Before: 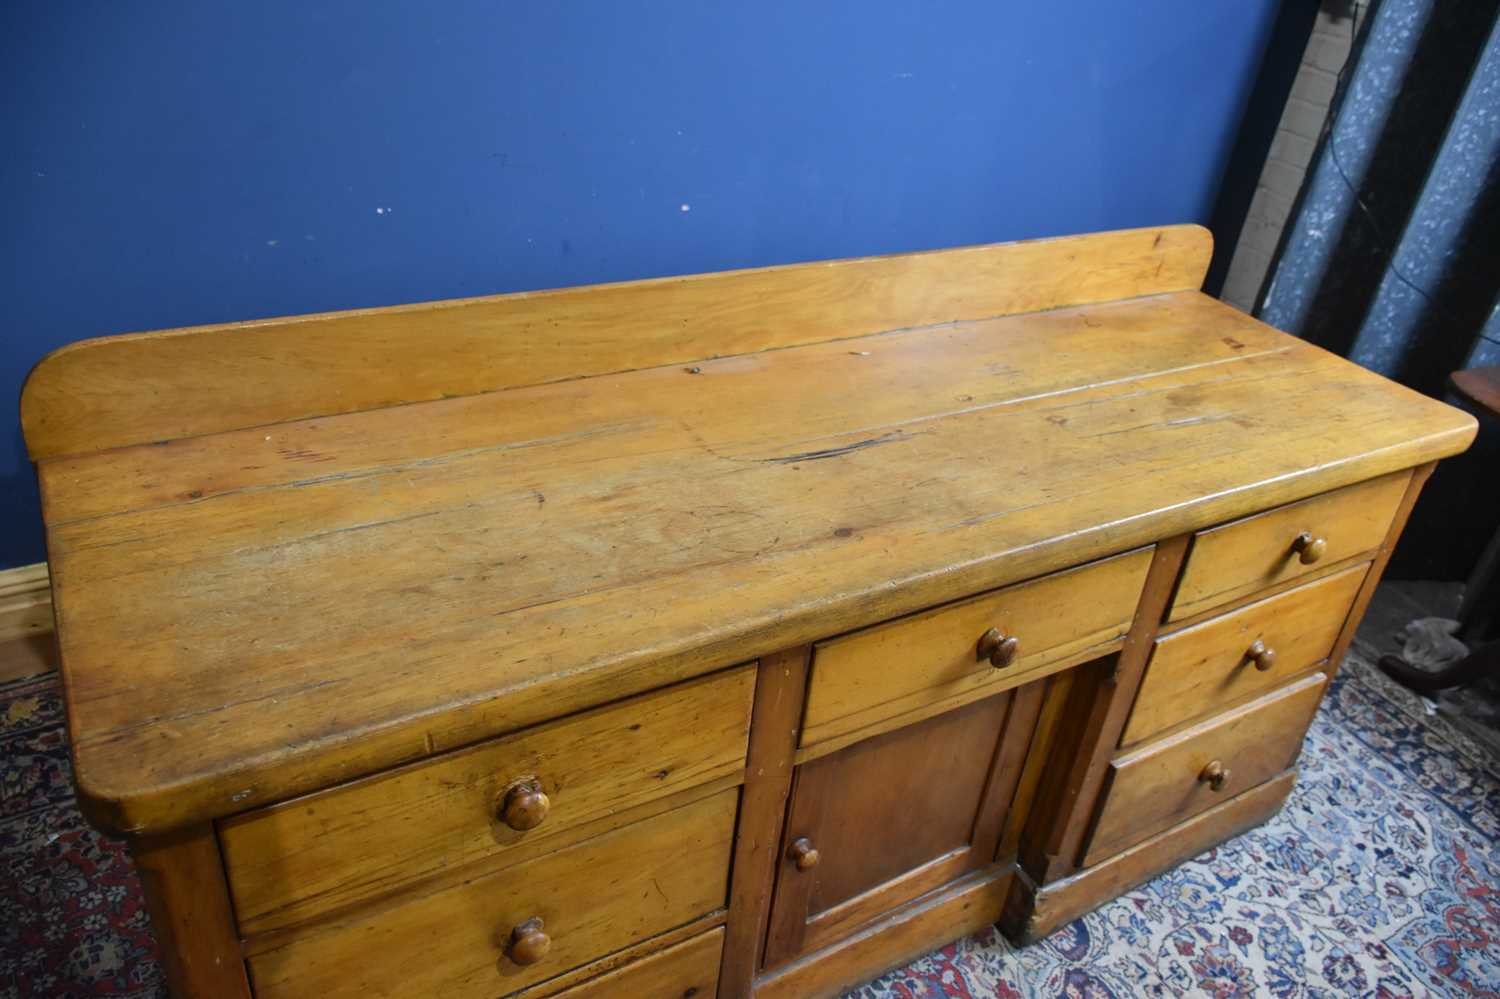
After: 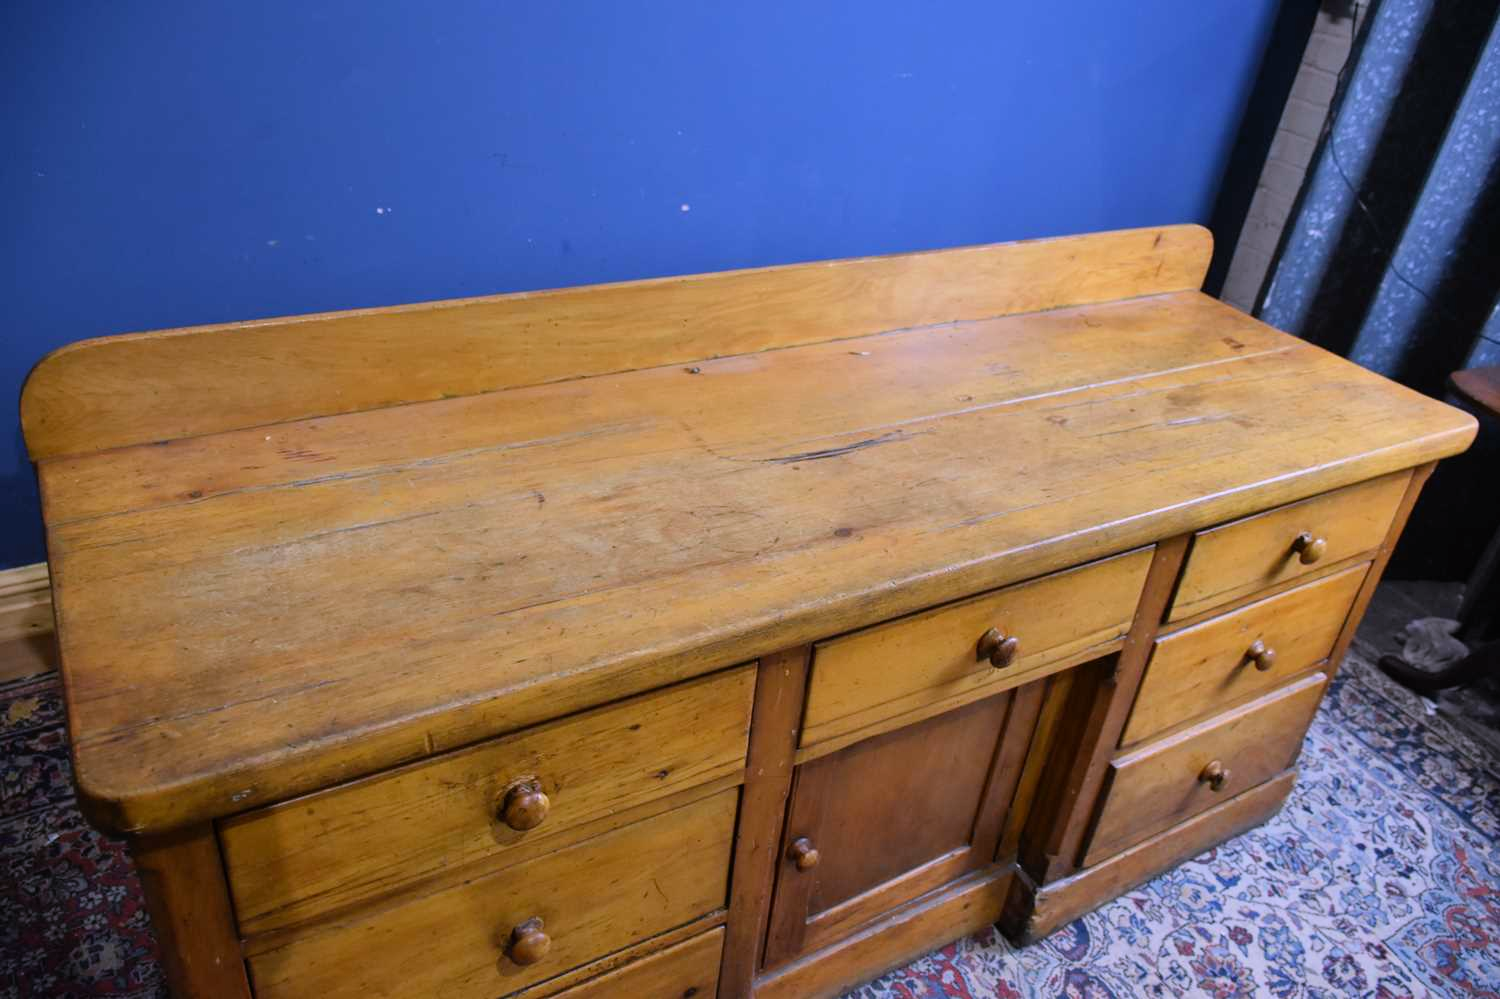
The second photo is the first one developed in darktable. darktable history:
filmic rgb: black relative exposure -11.35 EV, white relative exposure 3.22 EV, hardness 6.76, color science v6 (2022)
white balance: red 1.042, blue 1.17
